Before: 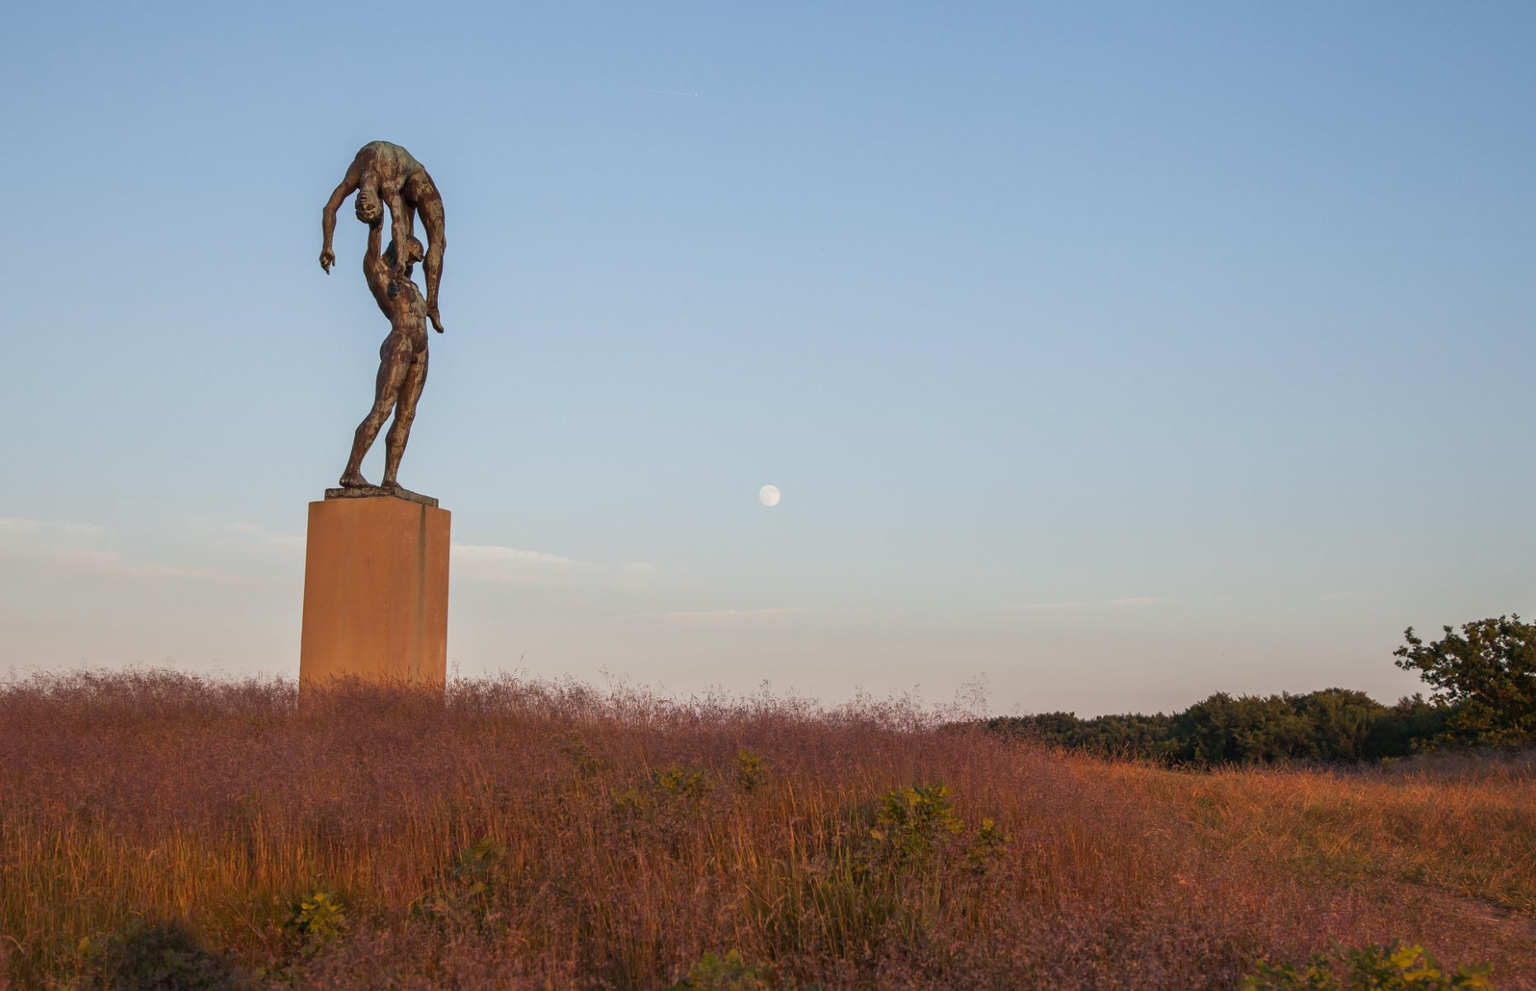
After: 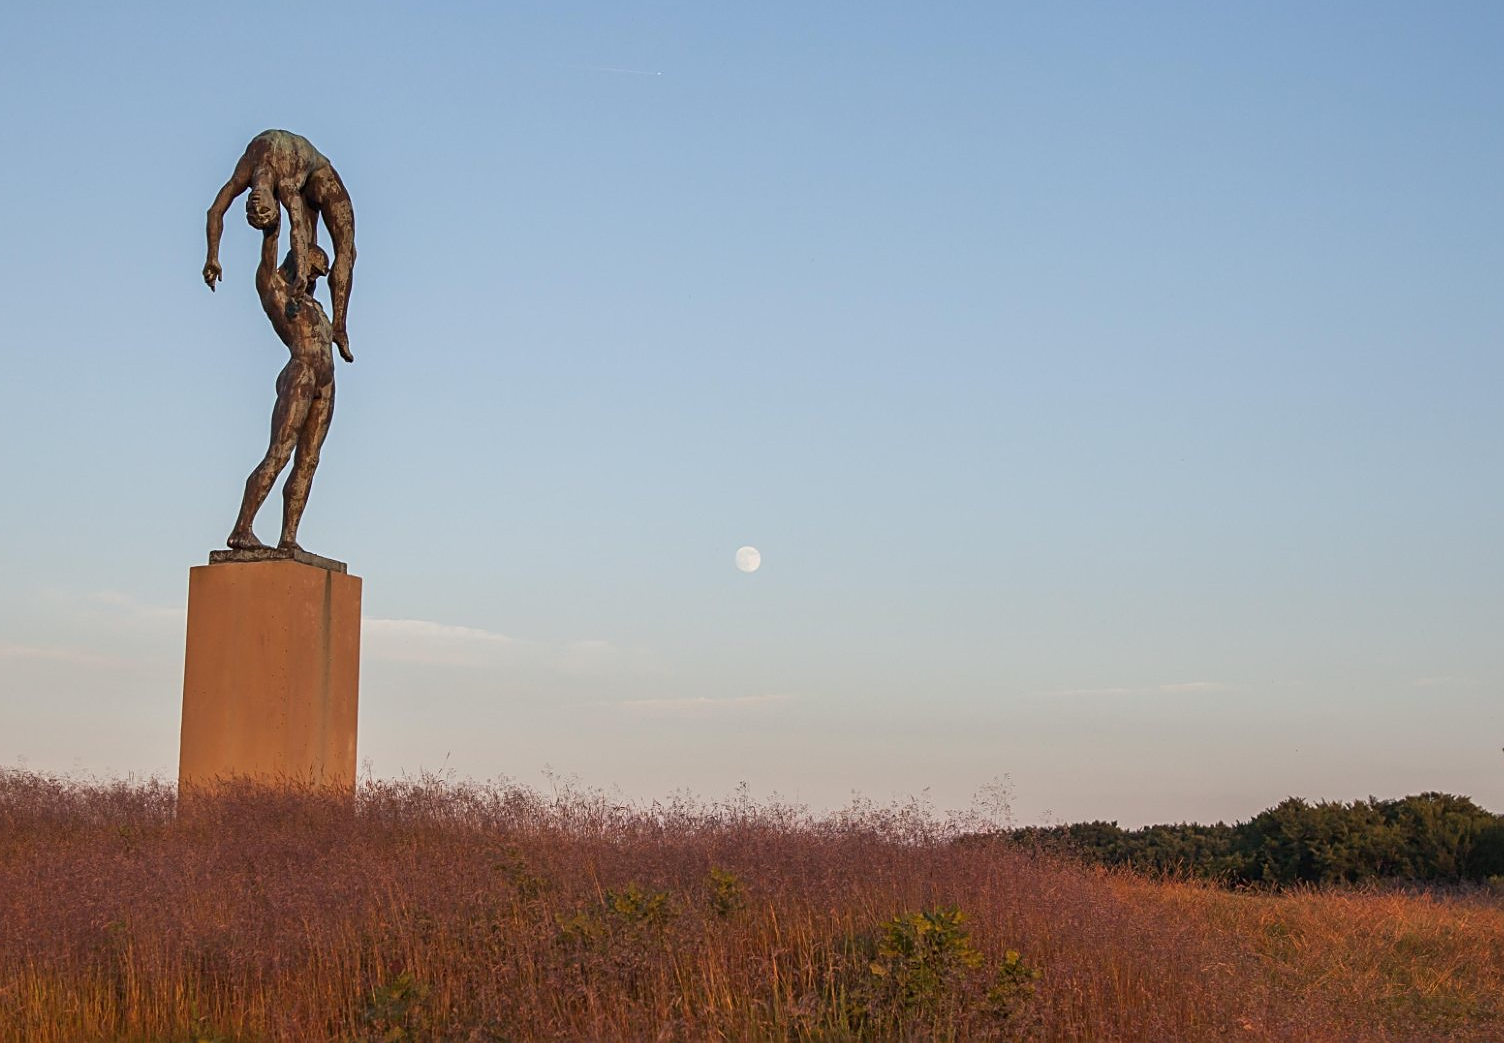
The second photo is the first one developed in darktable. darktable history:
crop: left 9.929%, top 3.475%, right 9.188%, bottom 9.529%
sharpen: on, module defaults
